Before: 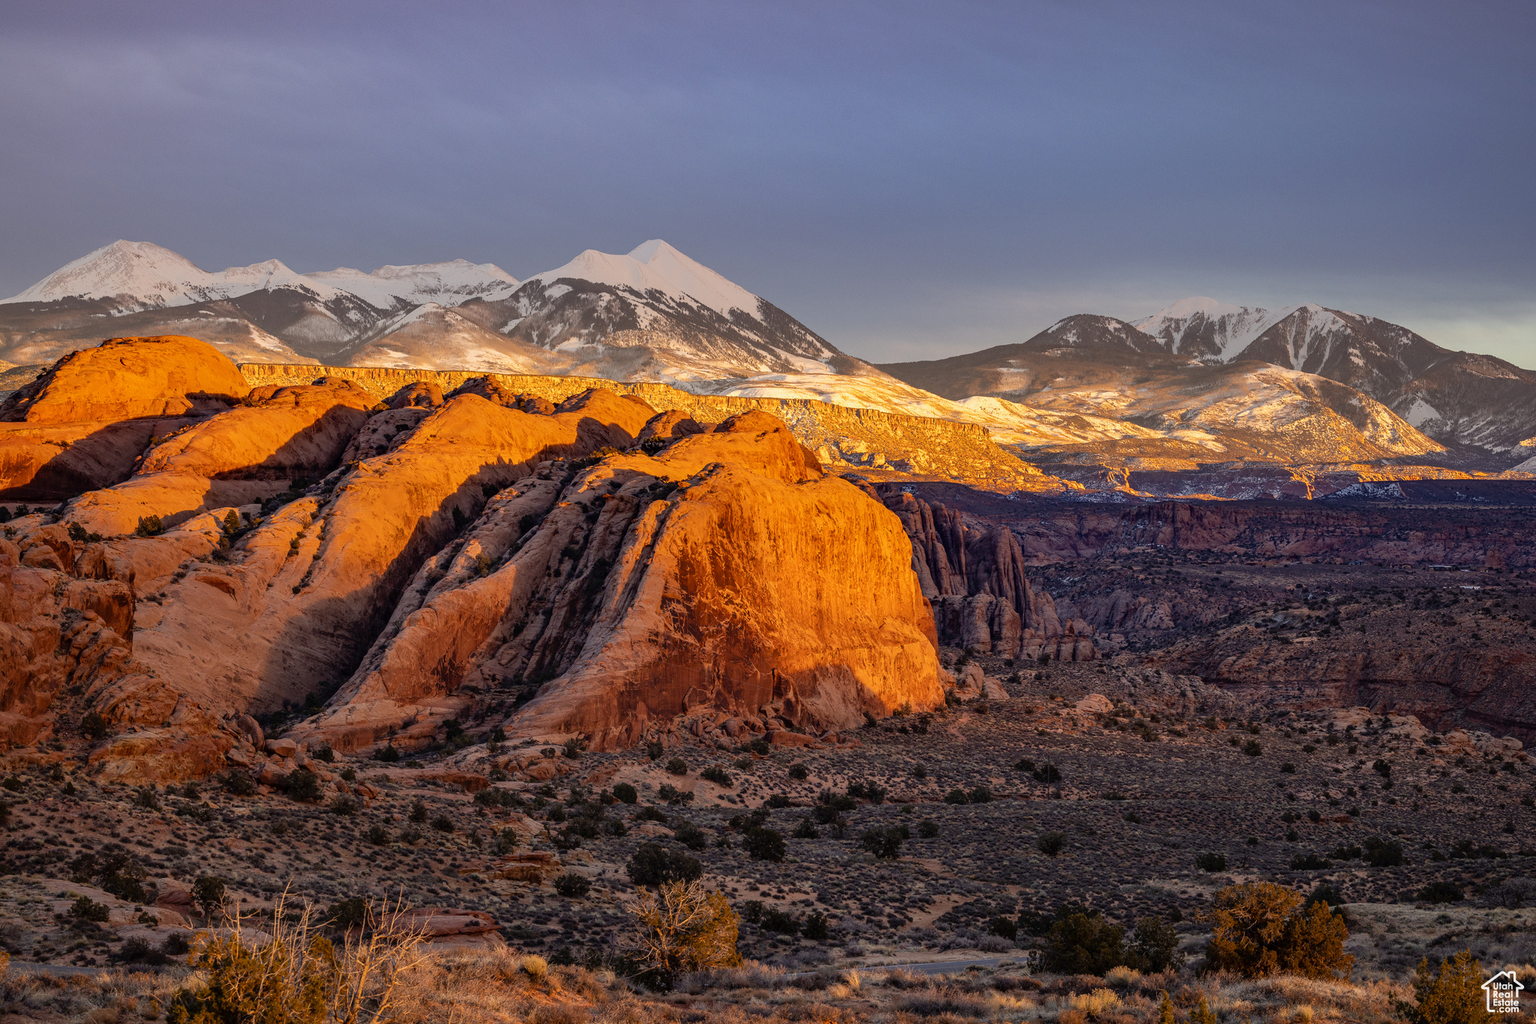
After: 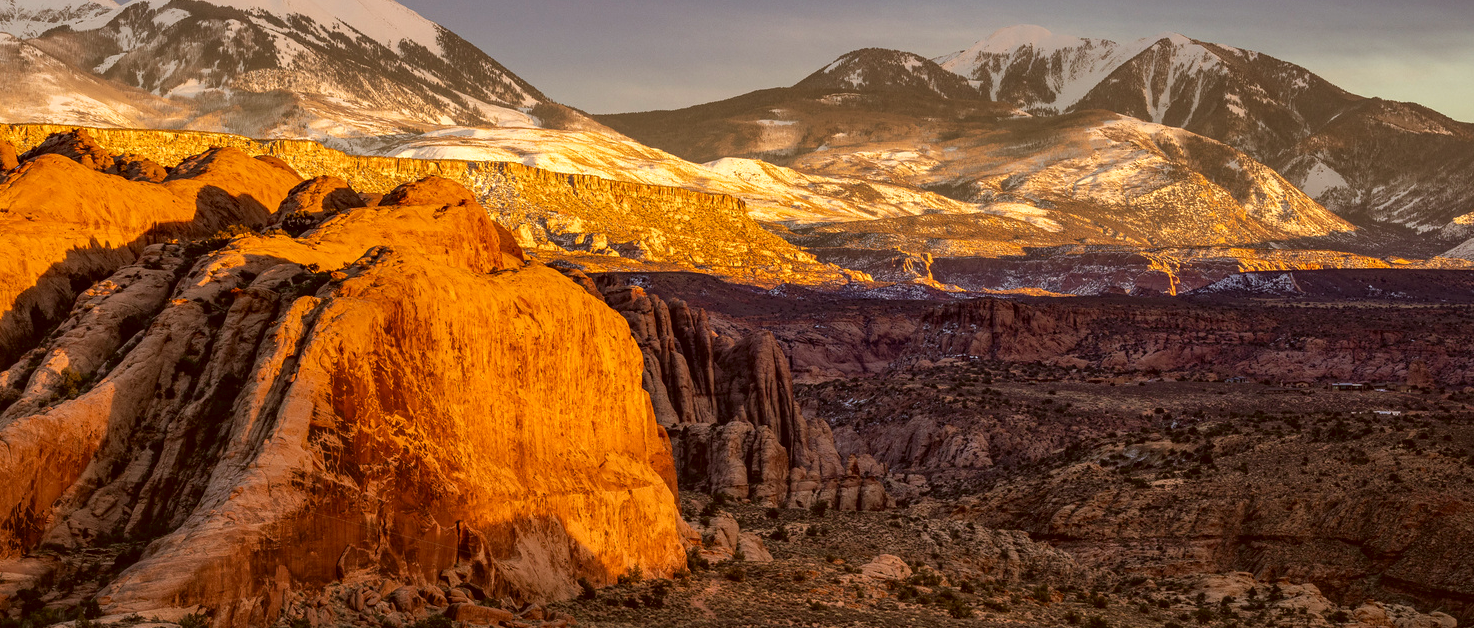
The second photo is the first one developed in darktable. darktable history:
local contrast: highlights 107%, shadows 98%, detail 119%, midtone range 0.2
levels: mode automatic, levels [0.062, 0.494, 0.925]
velvia: on, module defaults
color correction: highlights a* -0.427, highlights b* 0.175, shadows a* 4.3, shadows b* 20.06
crop and rotate: left 28.013%, top 27.232%, bottom 26.791%
